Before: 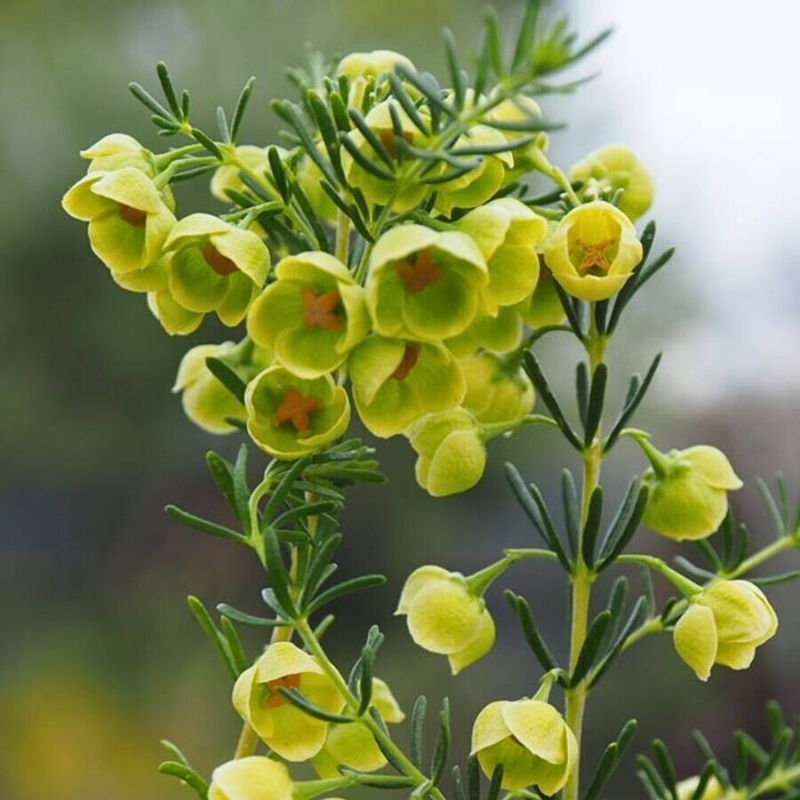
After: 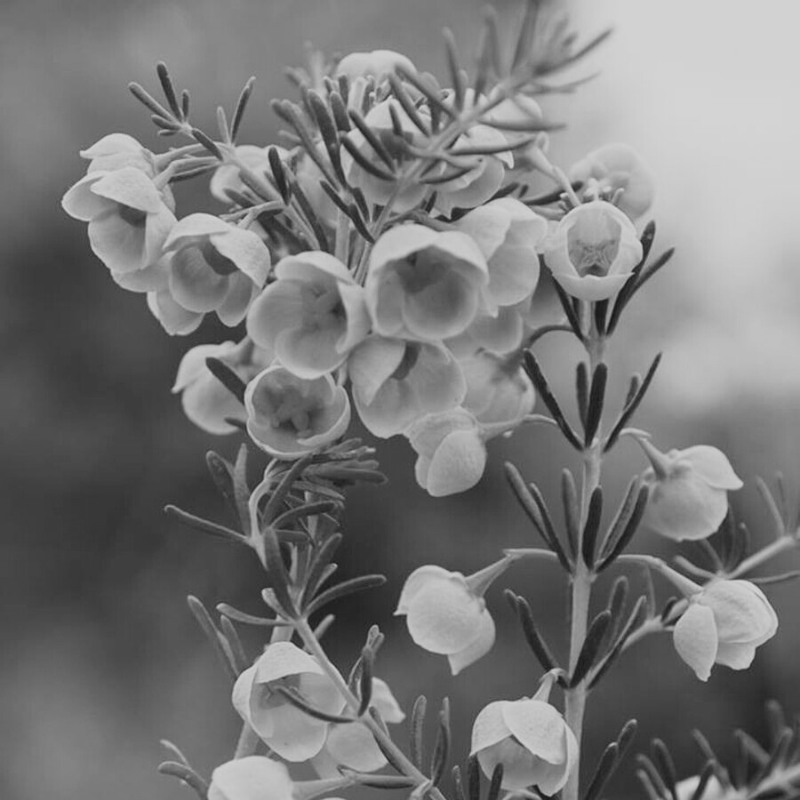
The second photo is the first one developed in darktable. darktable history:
color zones: curves: ch1 [(0, 0.469) (0.01, 0.469) (0.12, 0.446) (0.248, 0.469) (0.5, 0.5) (0.748, 0.5) (0.99, 0.469) (1, 0.469)]
monochrome: size 3.1
contrast brightness saturation: contrast 0.1, saturation -0.36
filmic rgb: middle gray luminance 18.42%, black relative exposure -10.5 EV, white relative exposure 3.4 EV, threshold 6 EV, target black luminance 0%, hardness 6.03, latitude 99%, contrast 0.847, shadows ↔ highlights balance 0.505%, add noise in highlights 0, preserve chrominance max RGB, color science v3 (2019), use custom middle-gray values true, iterations of high-quality reconstruction 0, contrast in highlights soft, enable highlight reconstruction true
